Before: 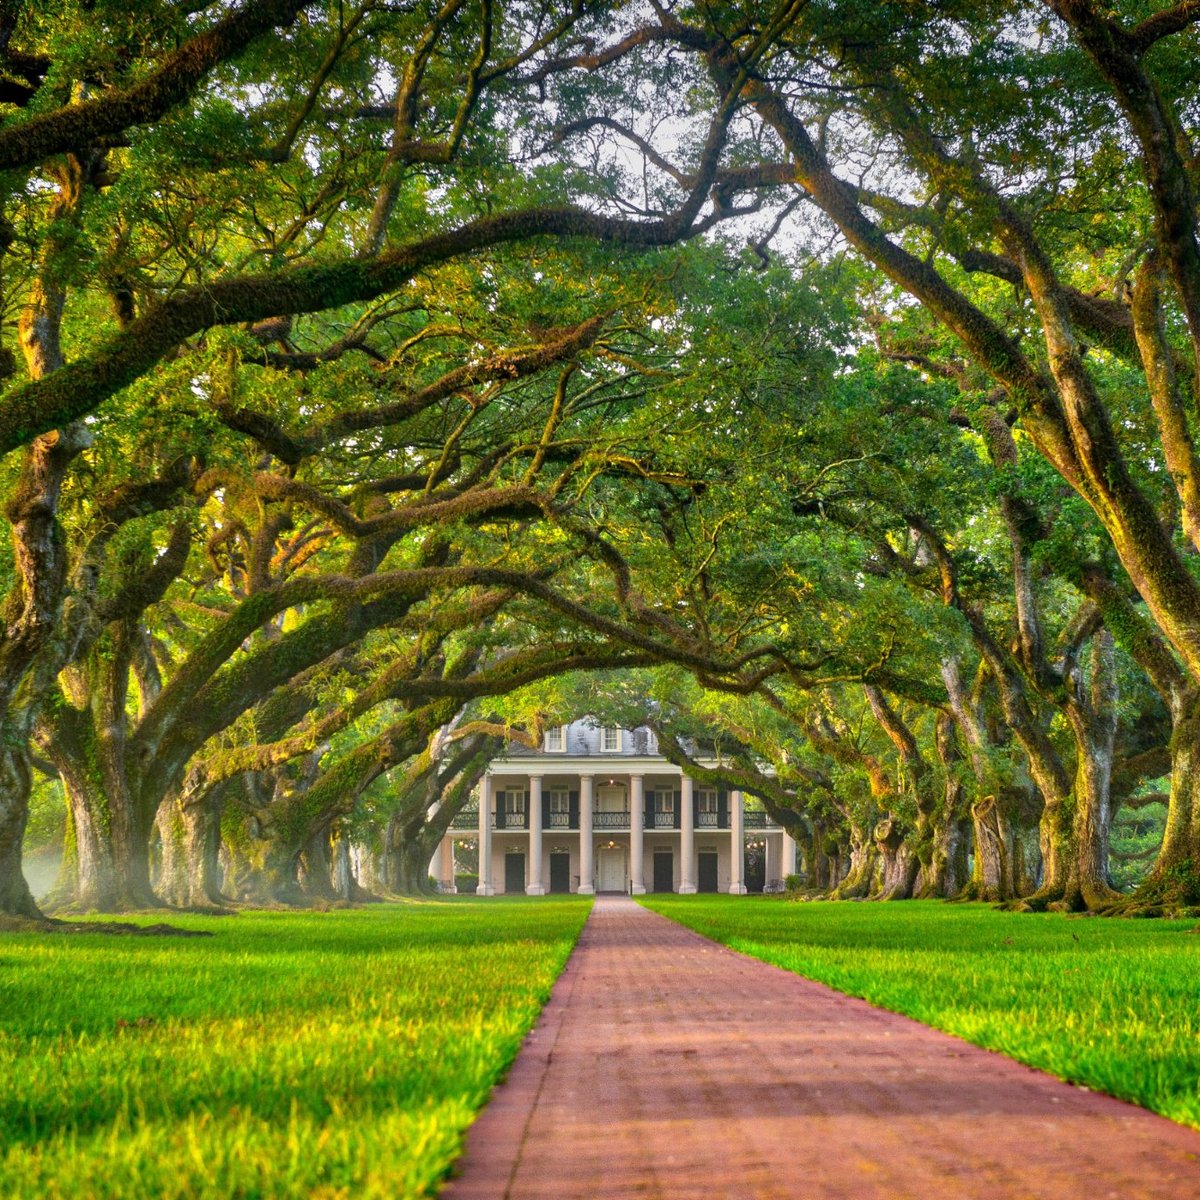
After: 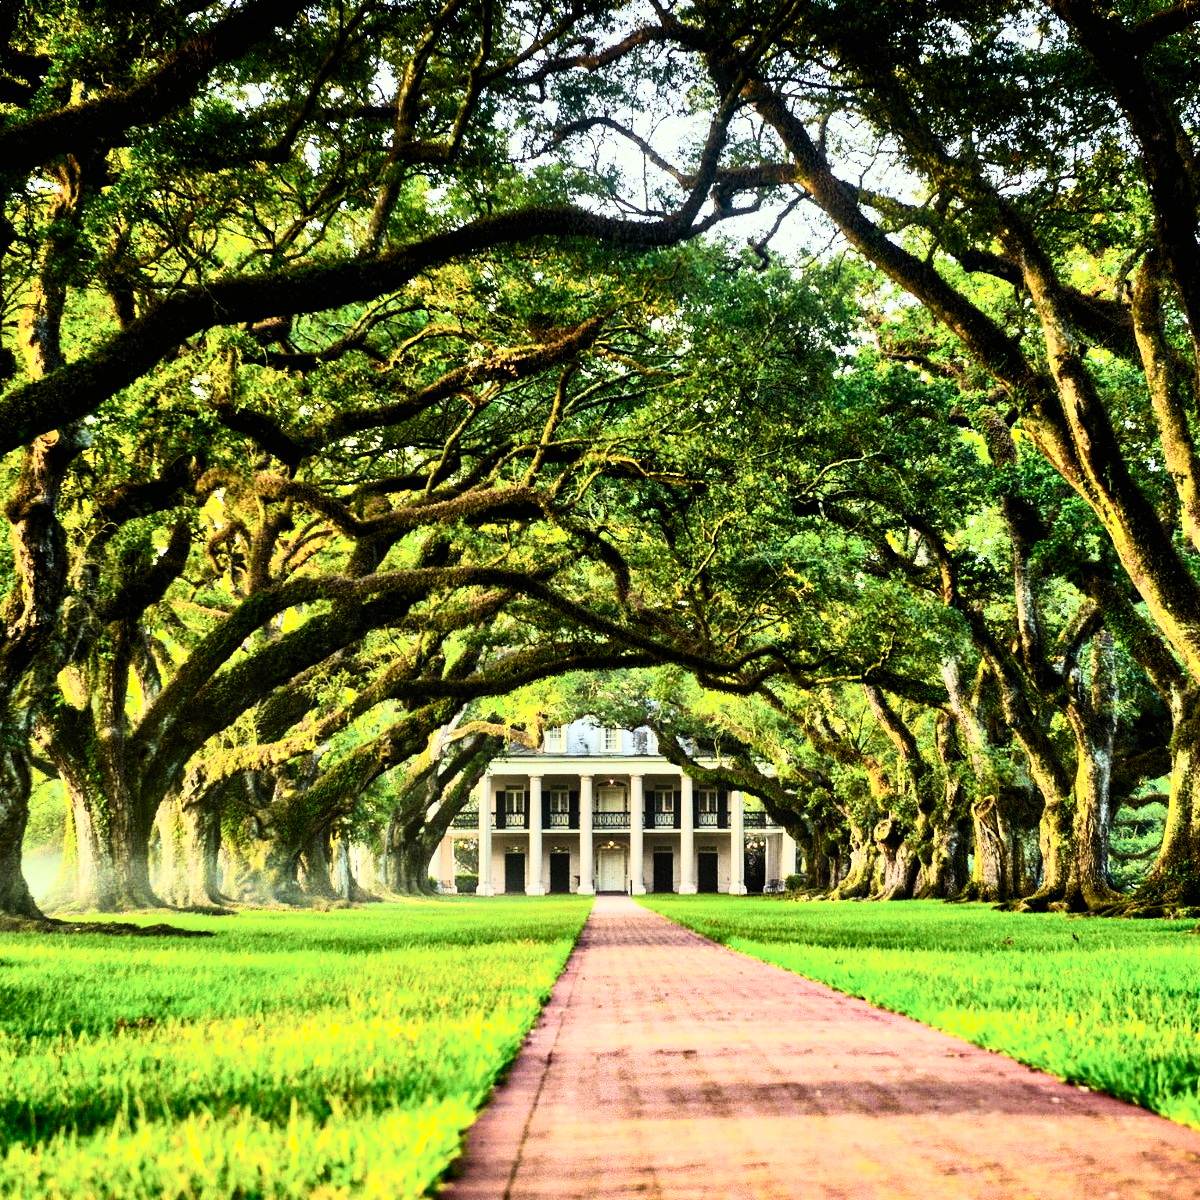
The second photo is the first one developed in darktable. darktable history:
color correction: highlights a* -4.66, highlights b* 5.04, saturation 0.974
filmic rgb: black relative exposure -3.69 EV, white relative exposure 2.74 EV, dynamic range scaling -5.85%, hardness 3.05, color science v6 (2022)
velvia: on, module defaults
contrast brightness saturation: contrast 0.624, brightness 0.339, saturation 0.136
